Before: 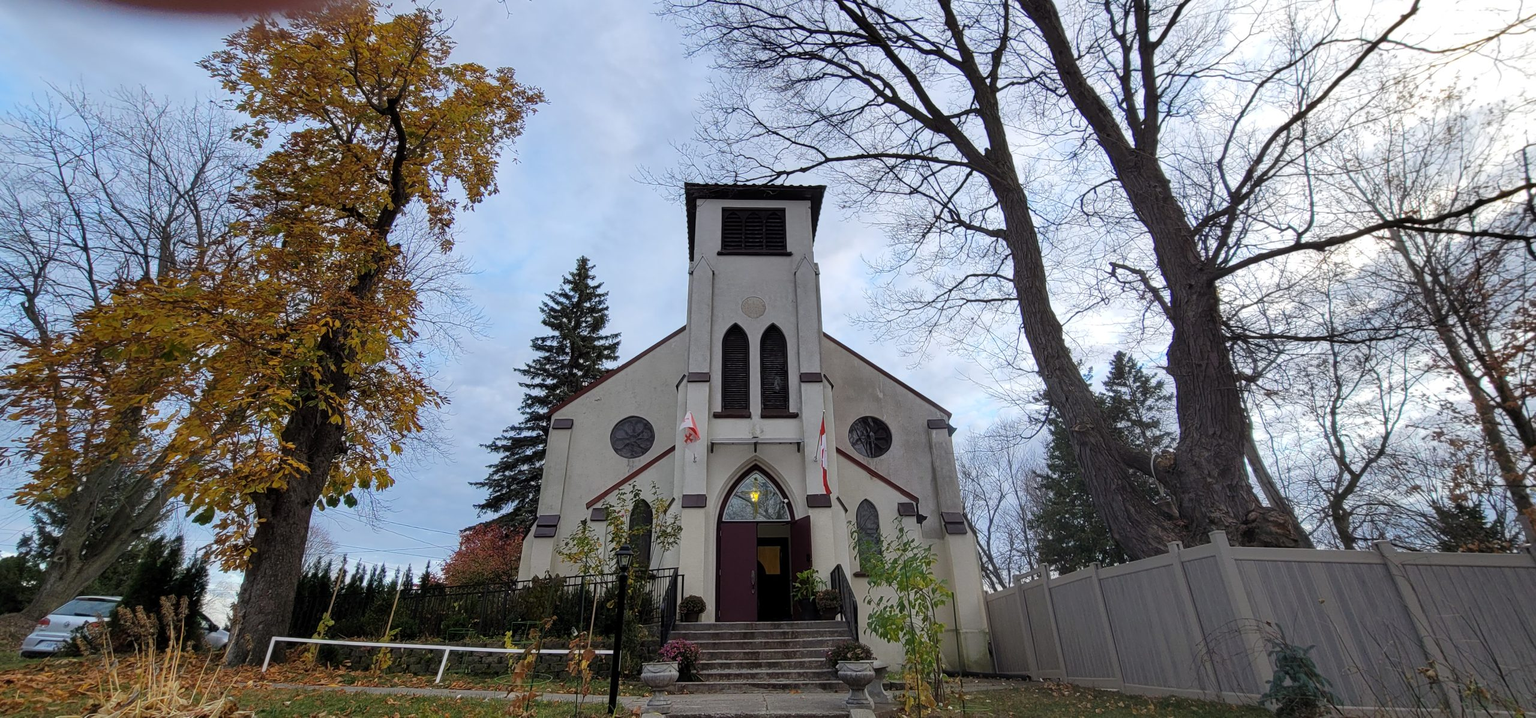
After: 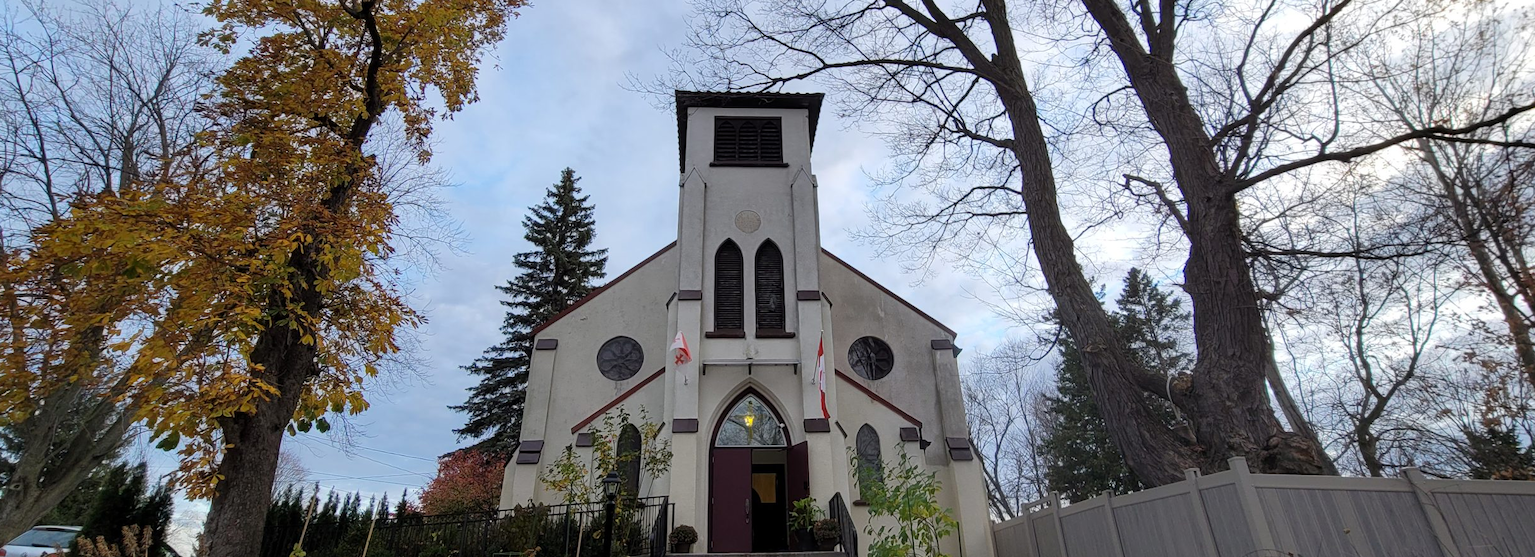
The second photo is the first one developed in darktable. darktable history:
crop and rotate: left 2.902%, top 13.609%, right 2.232%, bottom 12.68%
